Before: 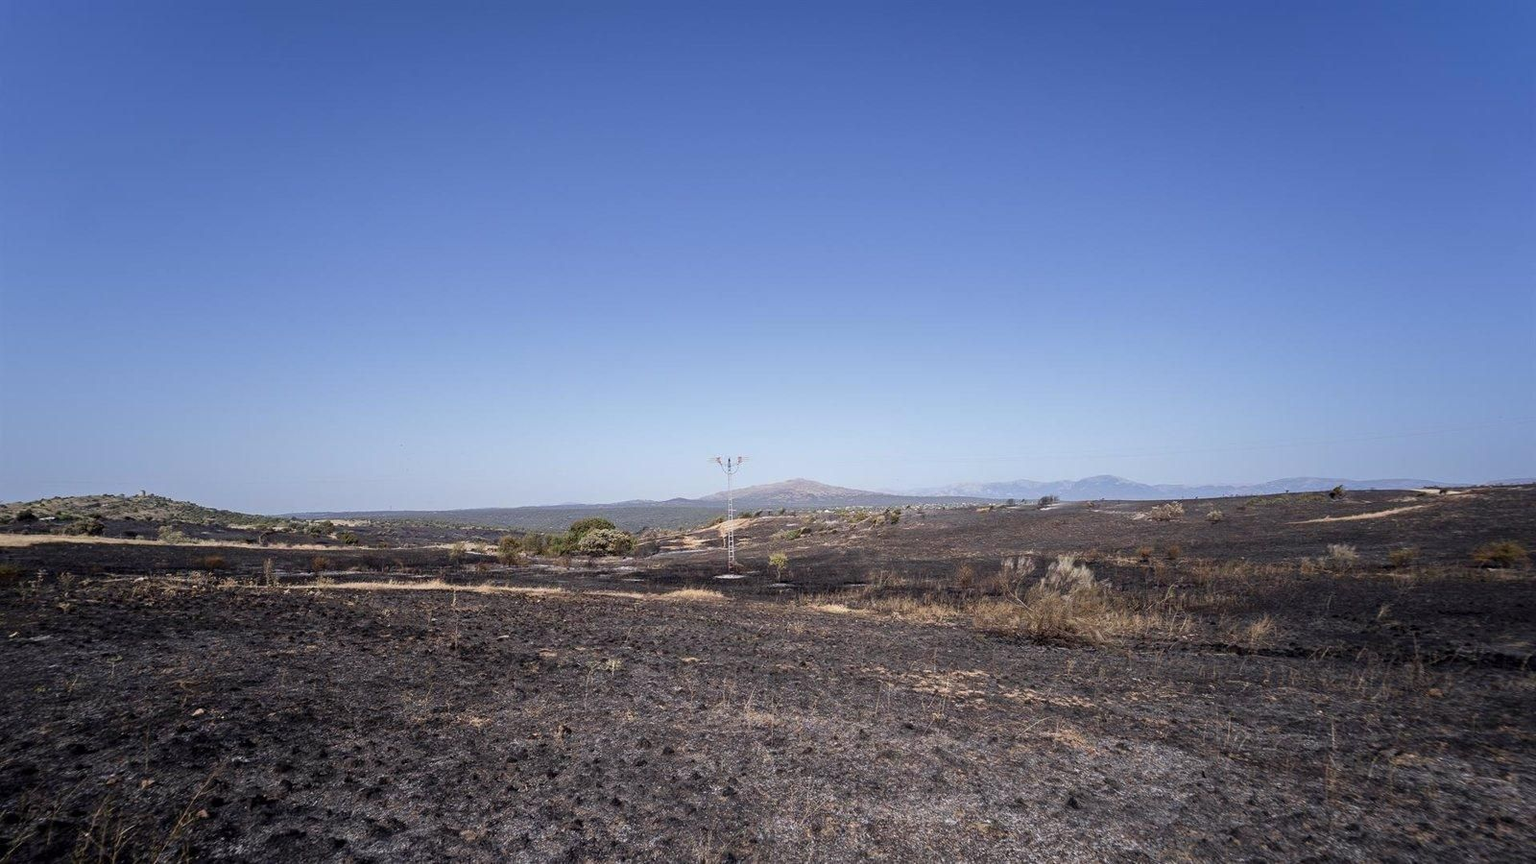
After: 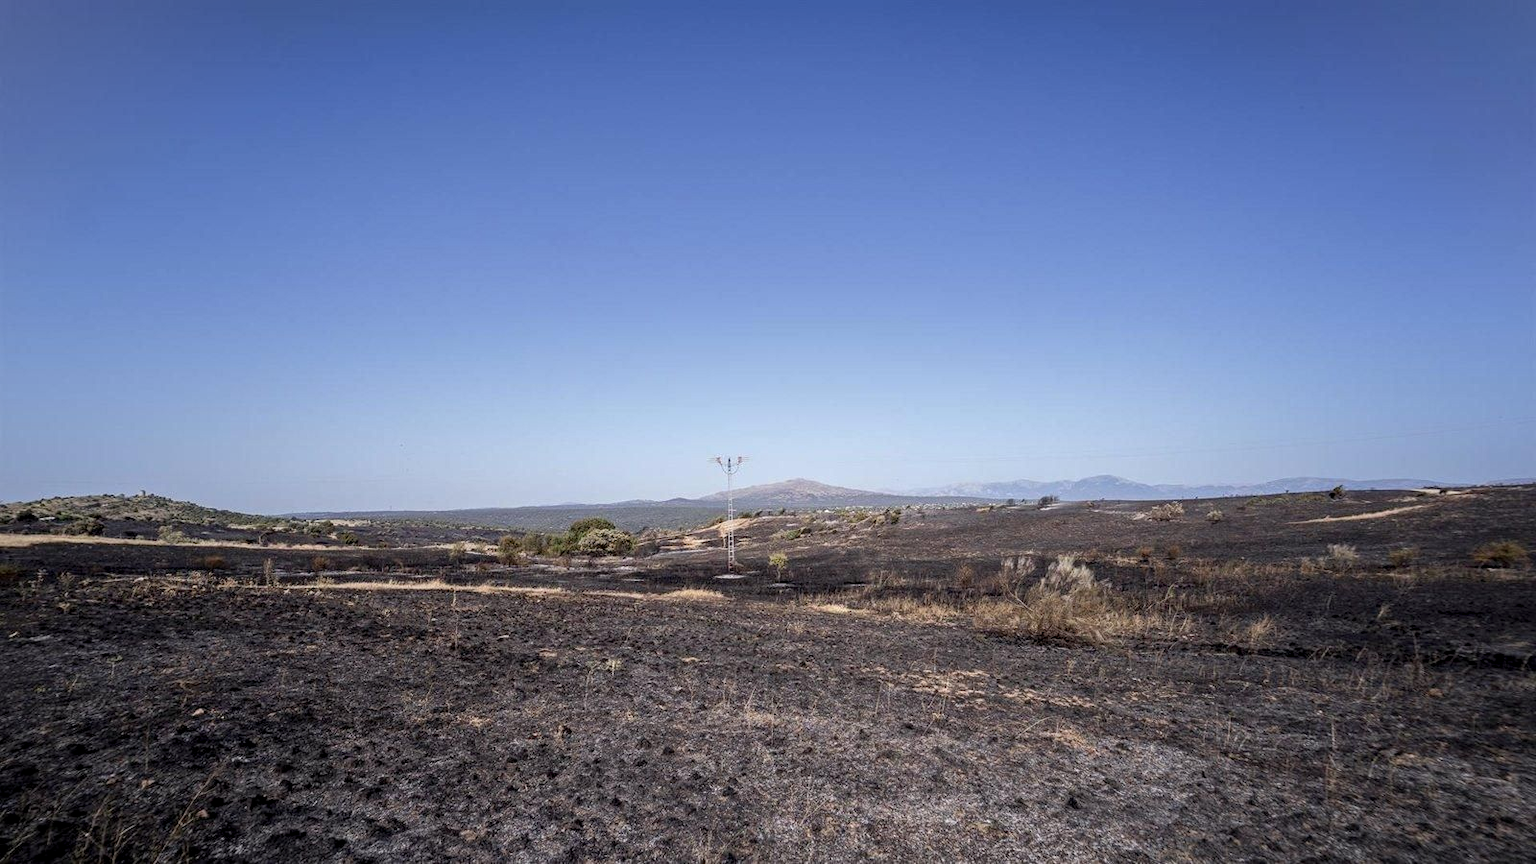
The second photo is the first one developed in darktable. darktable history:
local contrast: on, module defaults
tone equalizer: edges refinement/feathering 500, mask exposure compensation -1.57 EV, preserve details no
vignetting: fall-off start 98.1%, fall-off radius 100.36%, brightness -0.536, saturation -0.512, width/height ratio 1.424
